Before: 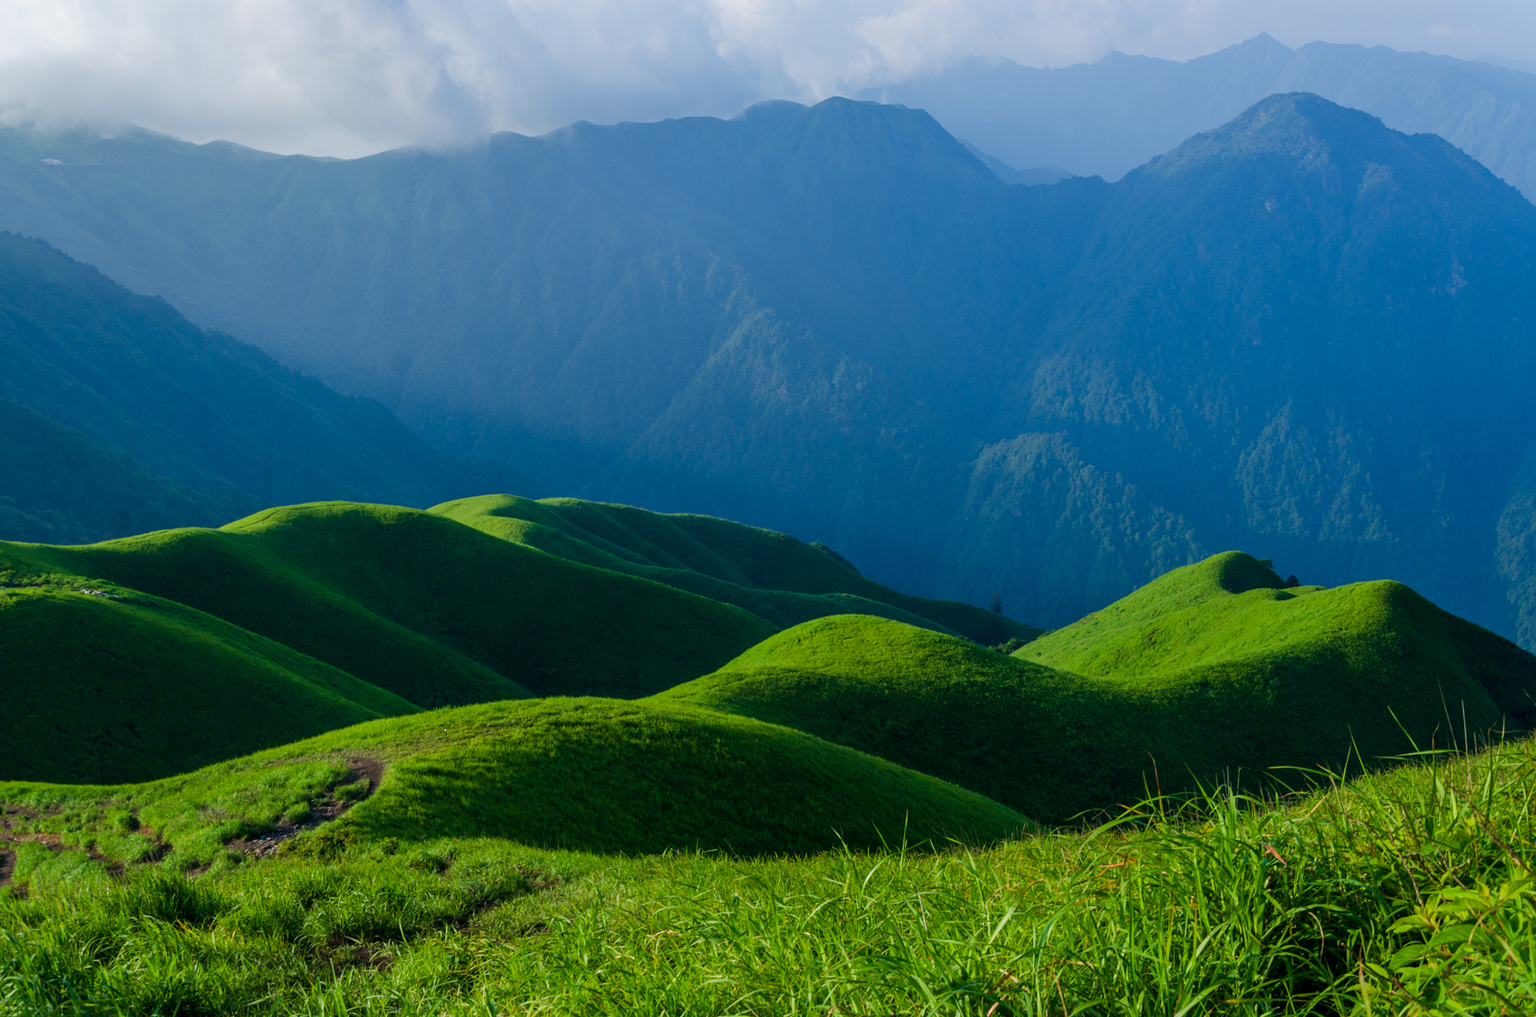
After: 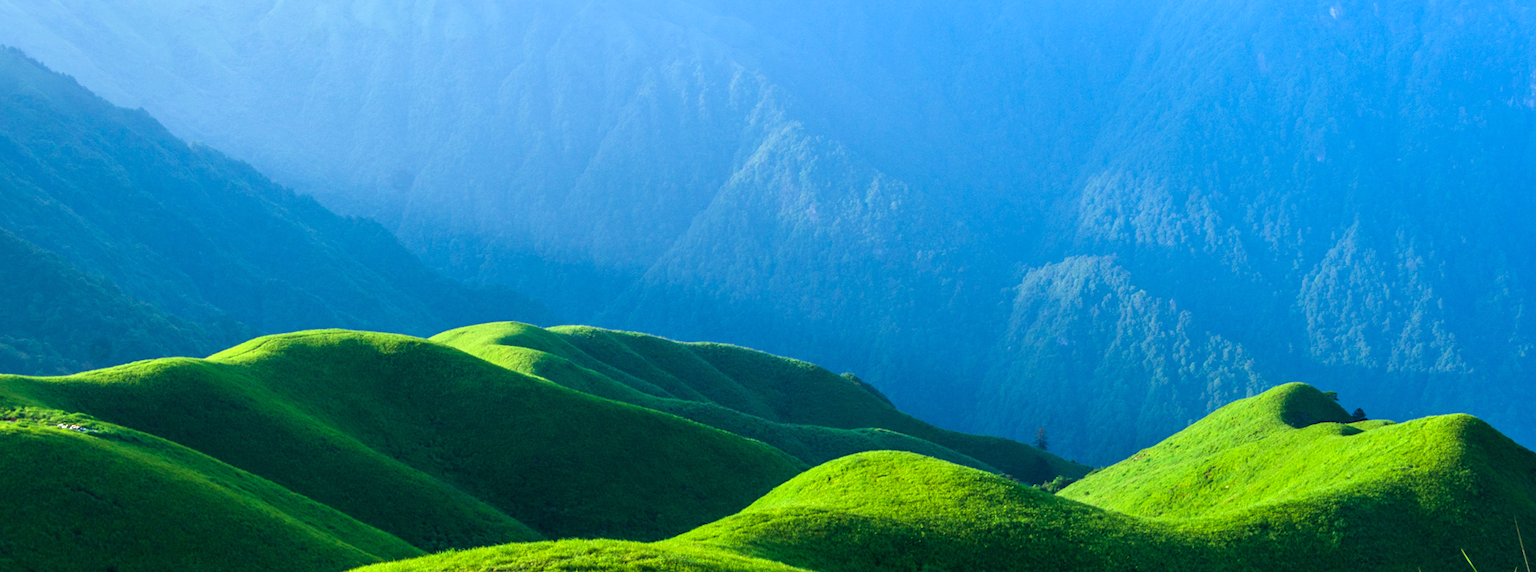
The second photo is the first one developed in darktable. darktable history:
exposure: exposure 0.652 EV, compensate exposure bias true, compensate highlight preservation false
crop: left 1.78%, top 19.216%, right 5.083%, bottom 28.34%
